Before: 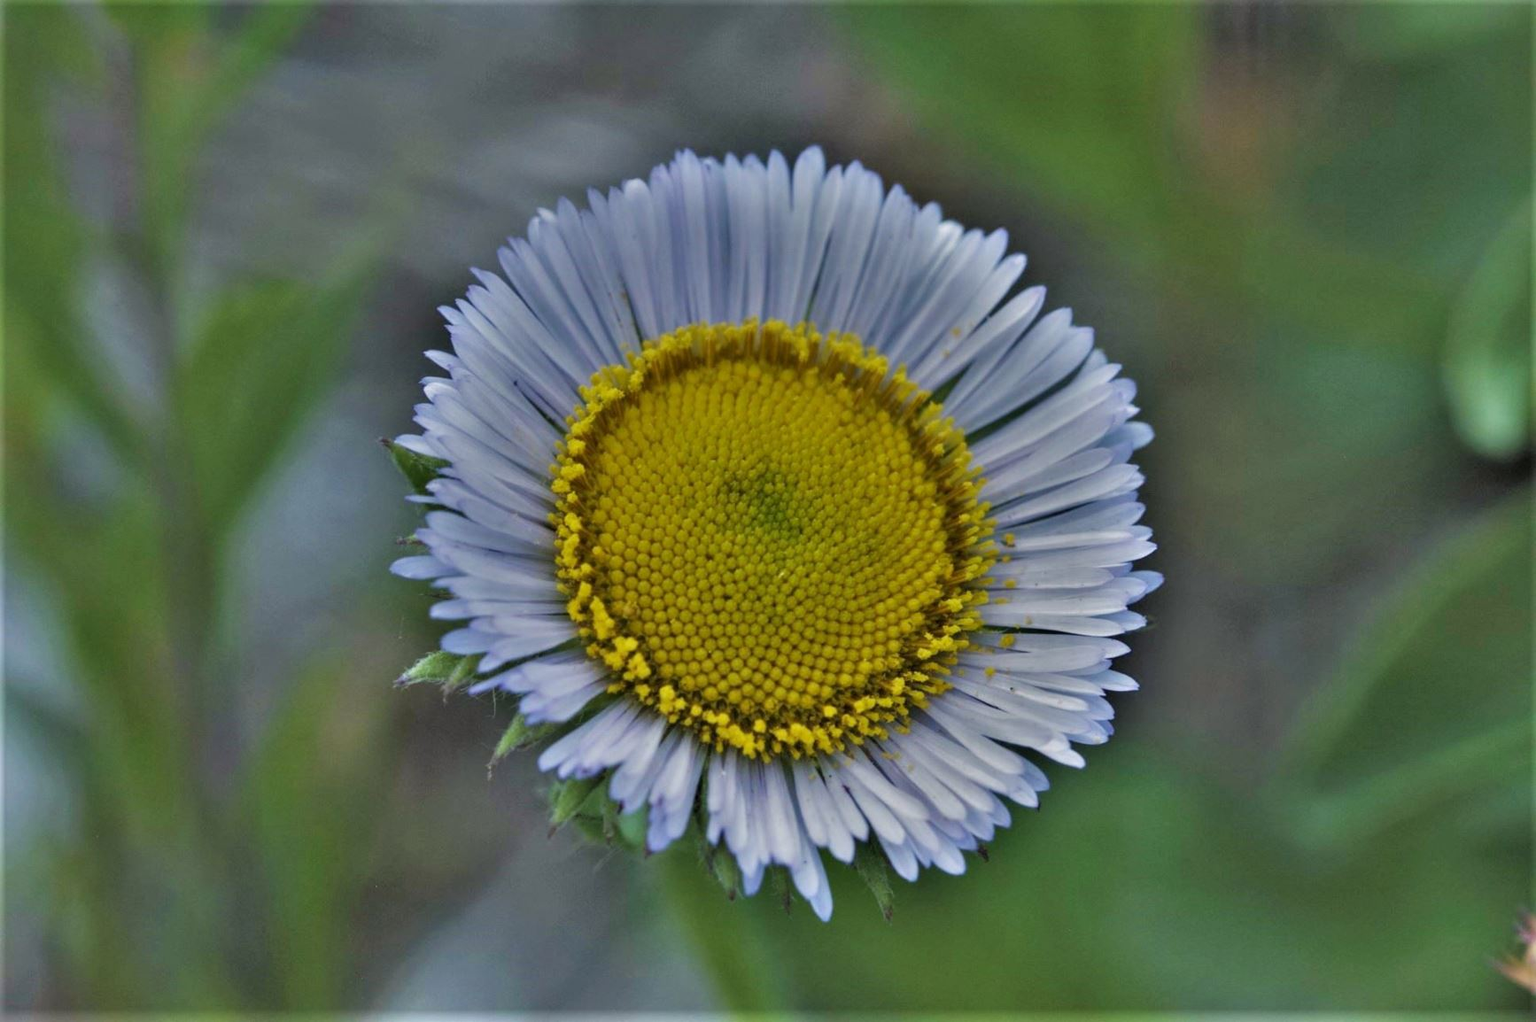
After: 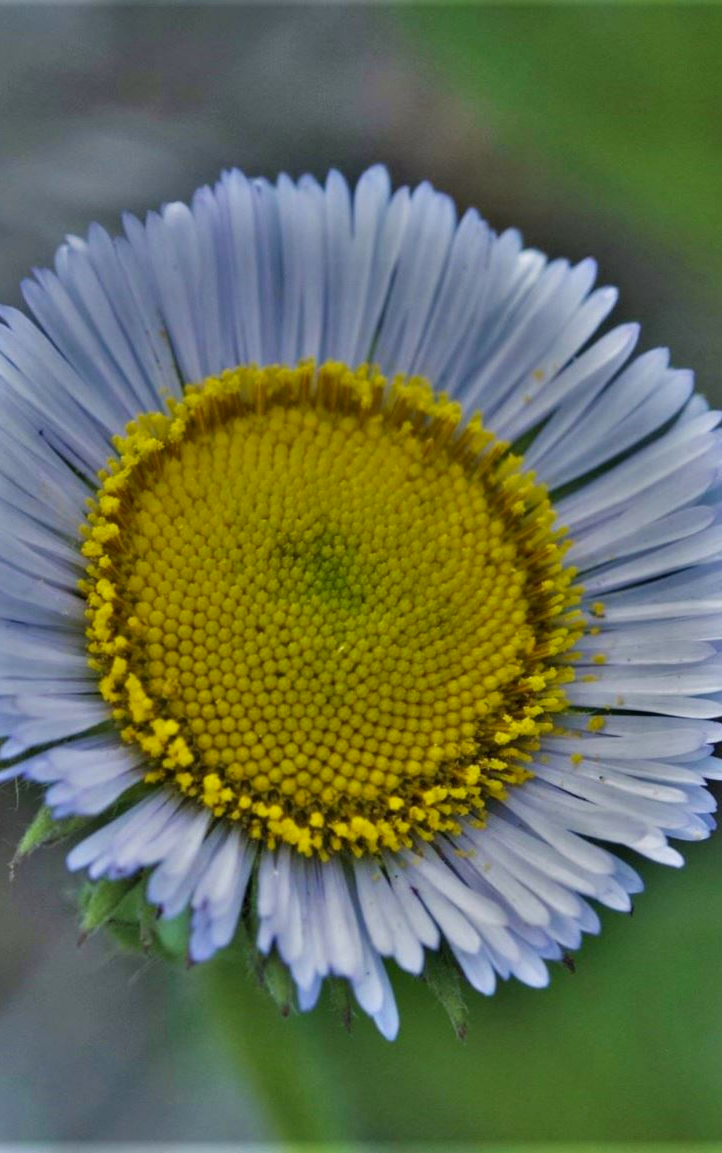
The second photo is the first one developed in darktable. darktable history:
crop: left 31.229%, right 27.105%
contrast brightness saturation: saturation 0.13
